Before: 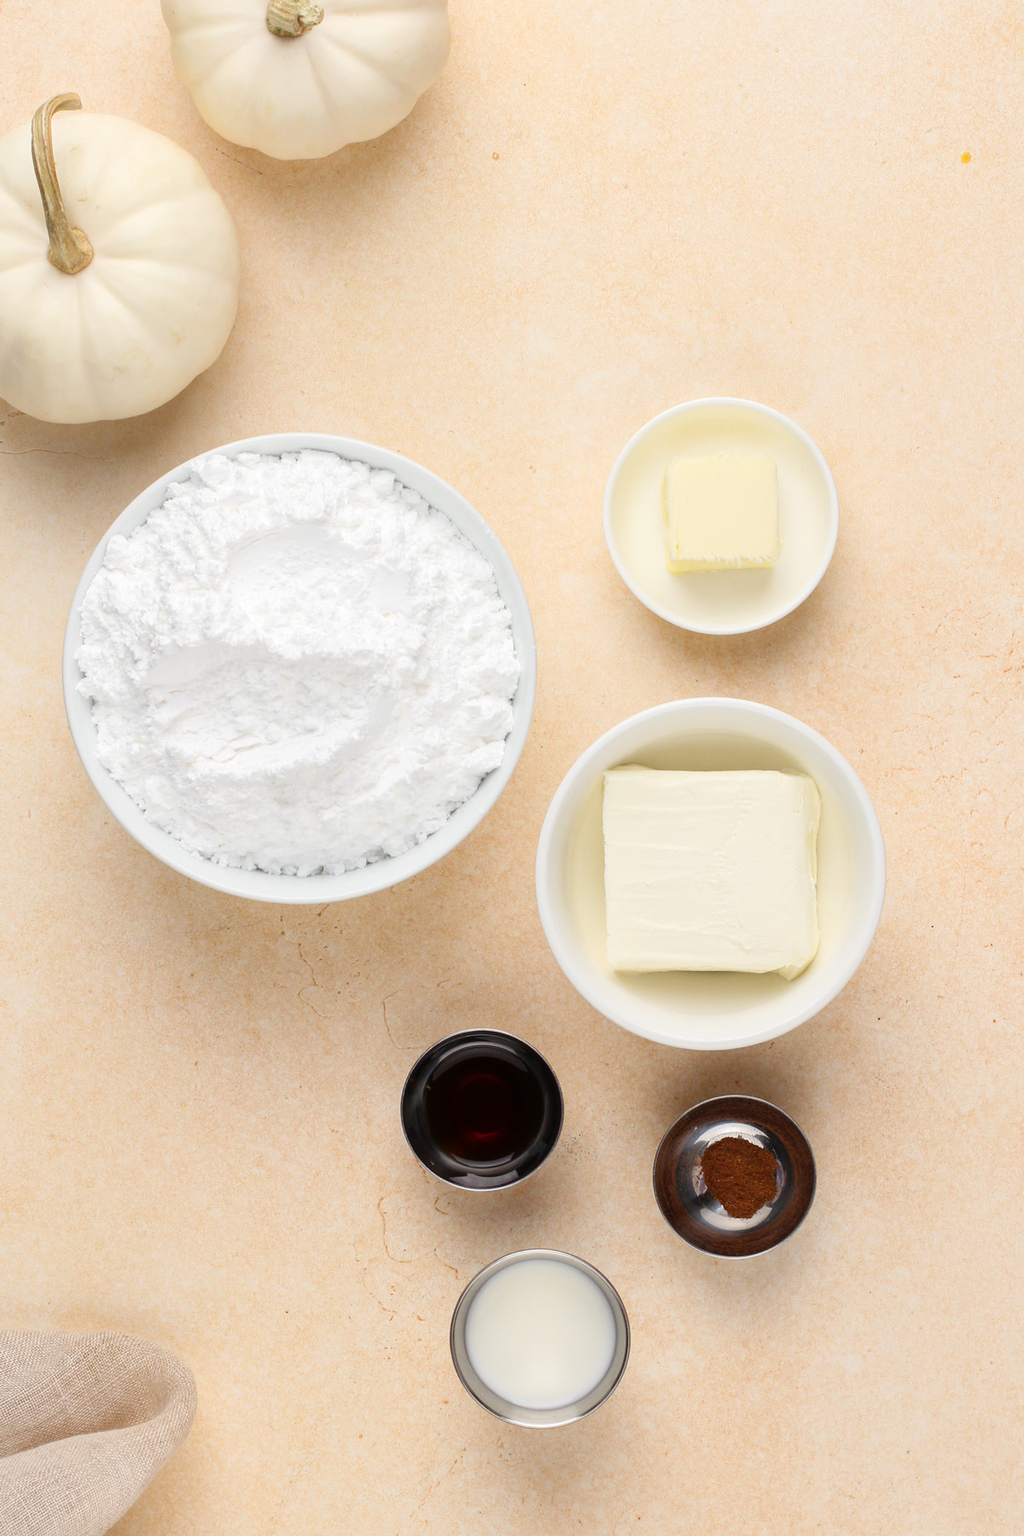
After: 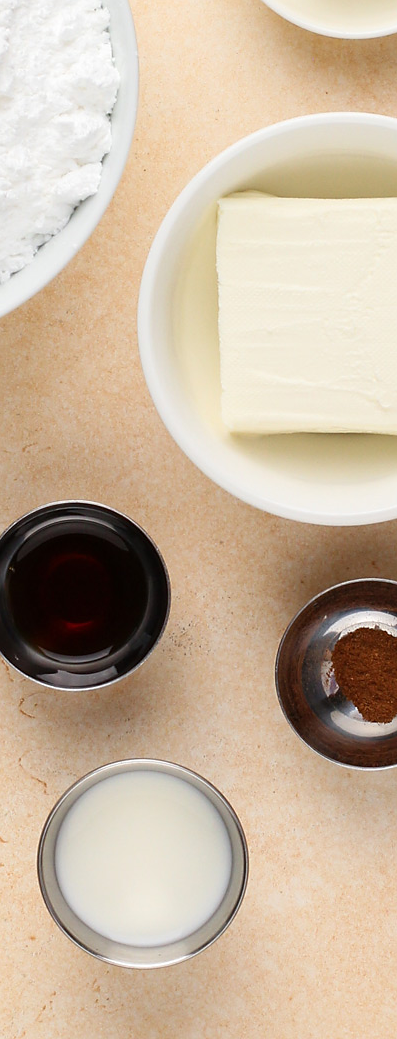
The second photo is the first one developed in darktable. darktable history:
sharpen: radius 1.559, amount 0.373, threshold 1.271
crop: left 40.878%, top 39.176%, right 25.993%, bottom 3.081%
